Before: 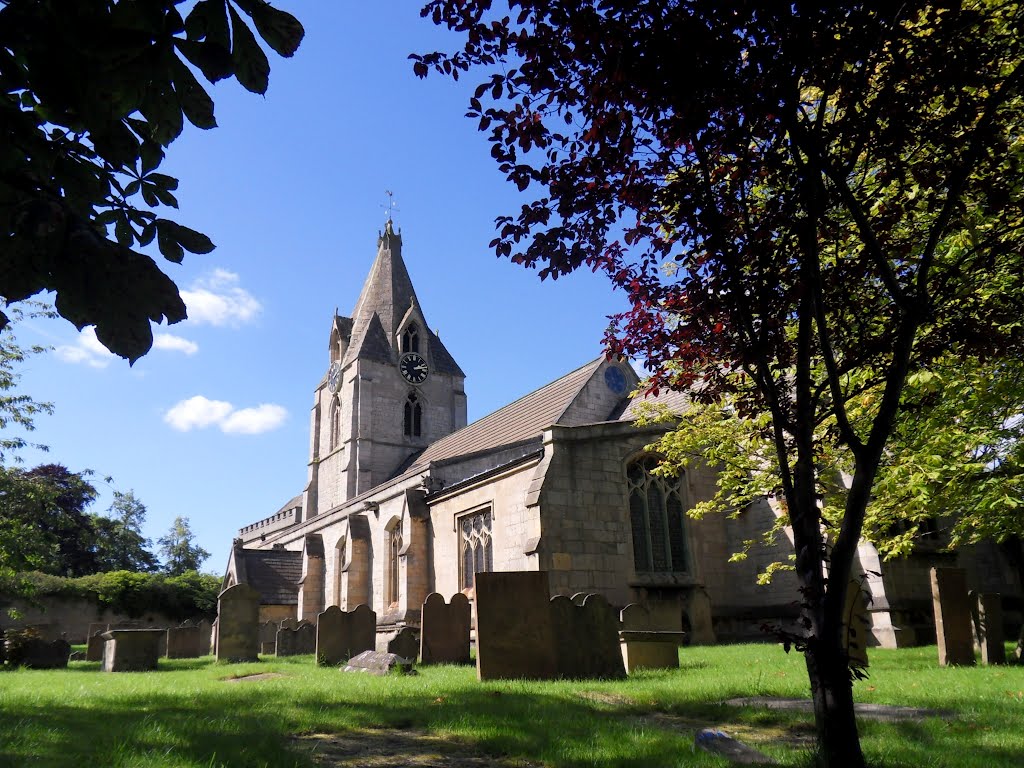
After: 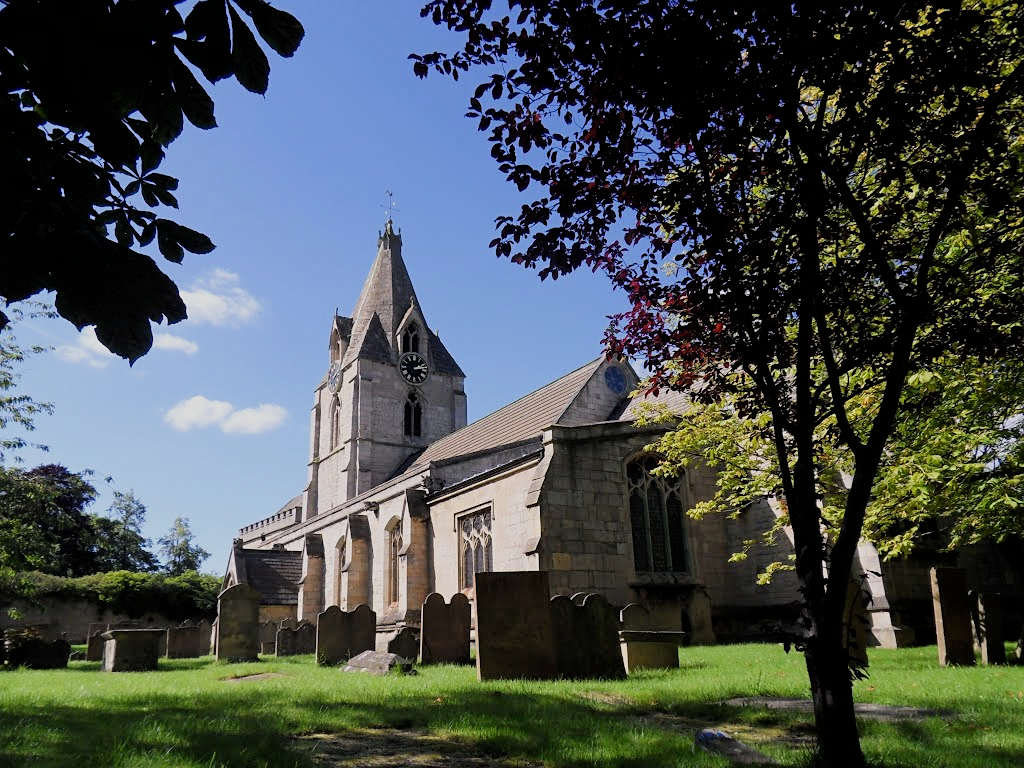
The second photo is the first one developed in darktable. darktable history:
sharpen: amount 0.2
filmic rgb: hardness 4.17
